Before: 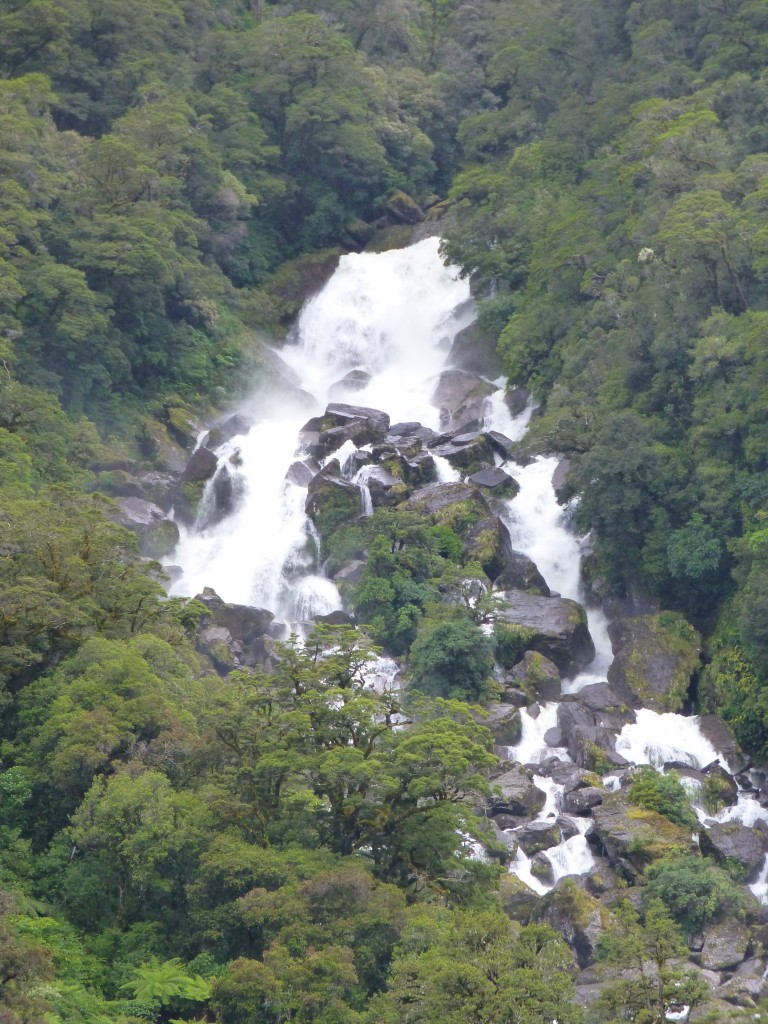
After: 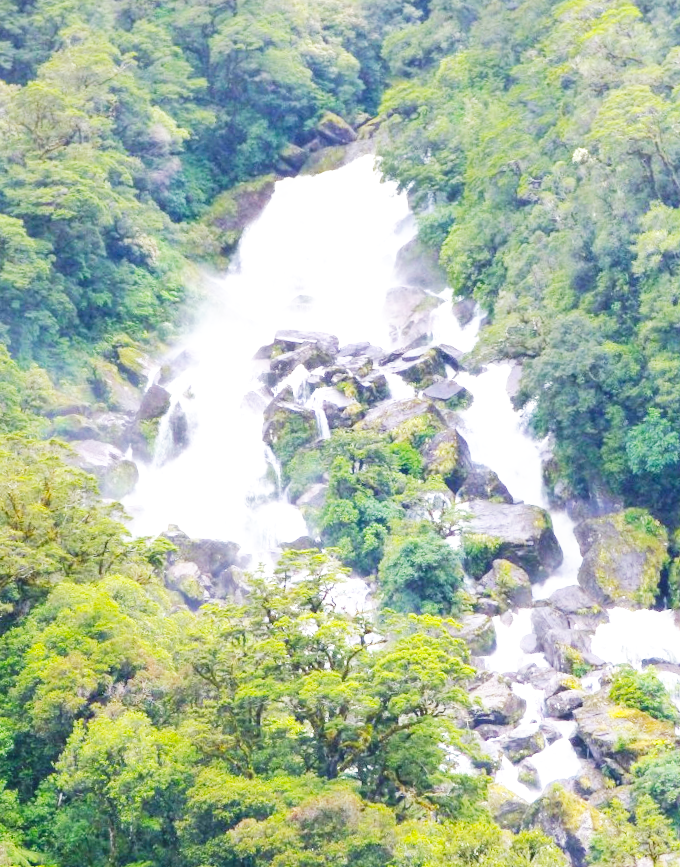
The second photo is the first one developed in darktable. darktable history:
white balance: emerald 1
base curve: curves: ch0 [(0, 0) (0.007, 0.004) (0.027, 0.03) (0.046, 0.07) (0.207, 0.54) (0.442, 0.872) (0.673, 0.972) (1, 1)], preserve colors none
crop and rotate: left 10.071%, top 10.071%, right 10.02%, bottom 10.02%
local contrast: detail 110%
color balance rgb: perceptual saturation grading › global saturation 20%, global vibrance 20%
rotate and perspective: rotation -4.86°, automatic cropping off
exposure: black level correction 0, exposure 0.4 EV, compensate exposure bias true, compensate highlight preservation false
